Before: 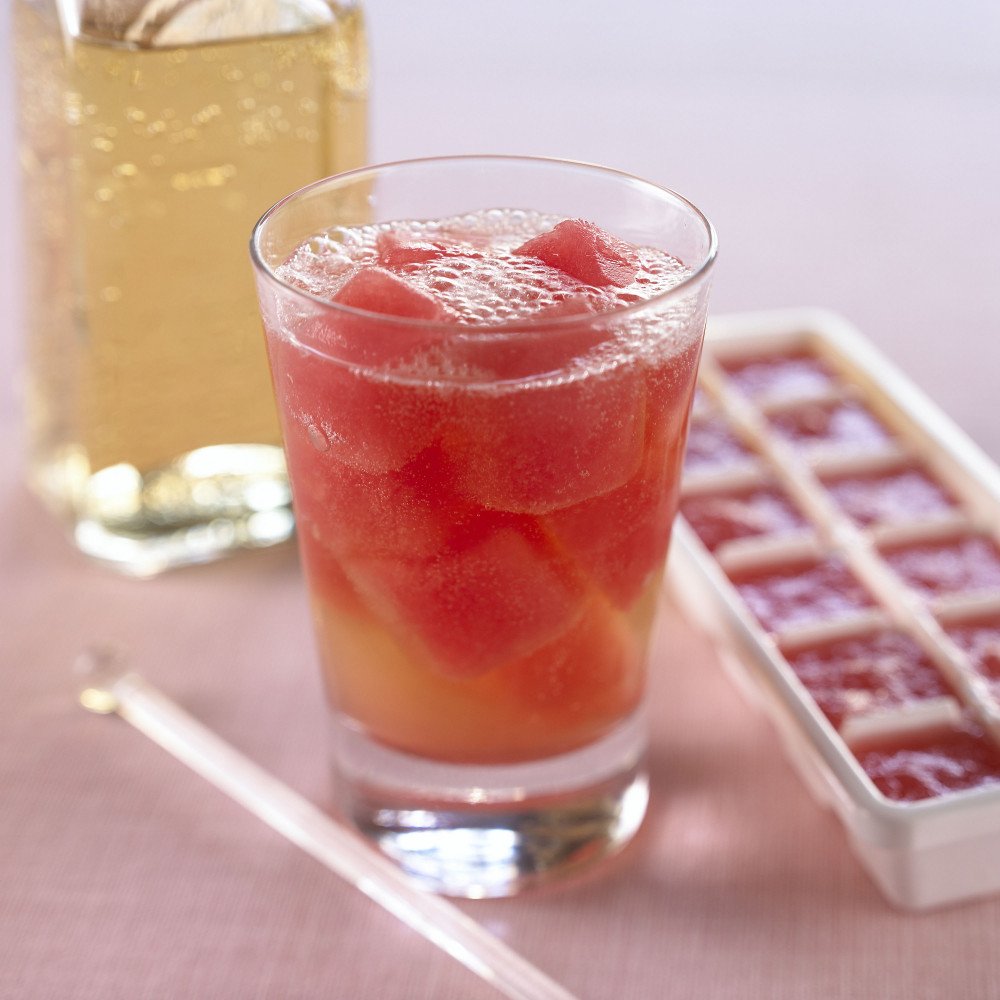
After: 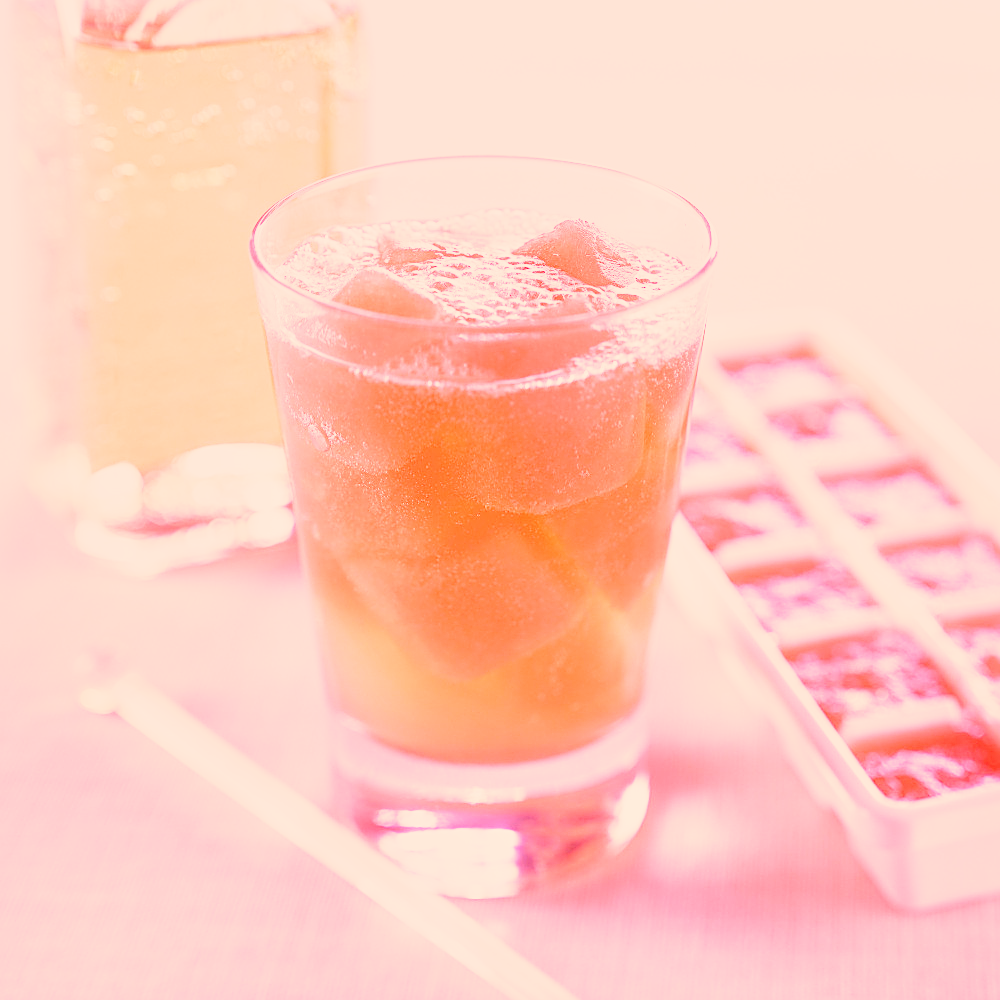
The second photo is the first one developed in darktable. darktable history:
base curve: curves: ch0 [(0, 0) (0.036, 0.037) (0.121, 0.228) (0.46, 0.76) (0.859, 0.983) (1, 1)], preserve colors none
color correction: highlights a* 19.59, highlights b* 27.49, shadows a* 3.46, shadows b* -17.28, saturation 0.73
tone curve: curves: ch0 [(0, 0) (0.004, 0.008) (0.077, 0.156) (0.169, 0.29) (0.774, 0.774) (0.988, 0.926)], color space Lab, linked channels, preserve colors none
levels: levels [0, 0.492, 0.984]
local contrast: mode bilateral grid, contrast 20, coarseness 50, detail 120%, midtone range 0.2
white balance: red 2.025, blue 1.542
sharpen: on, module defaults
